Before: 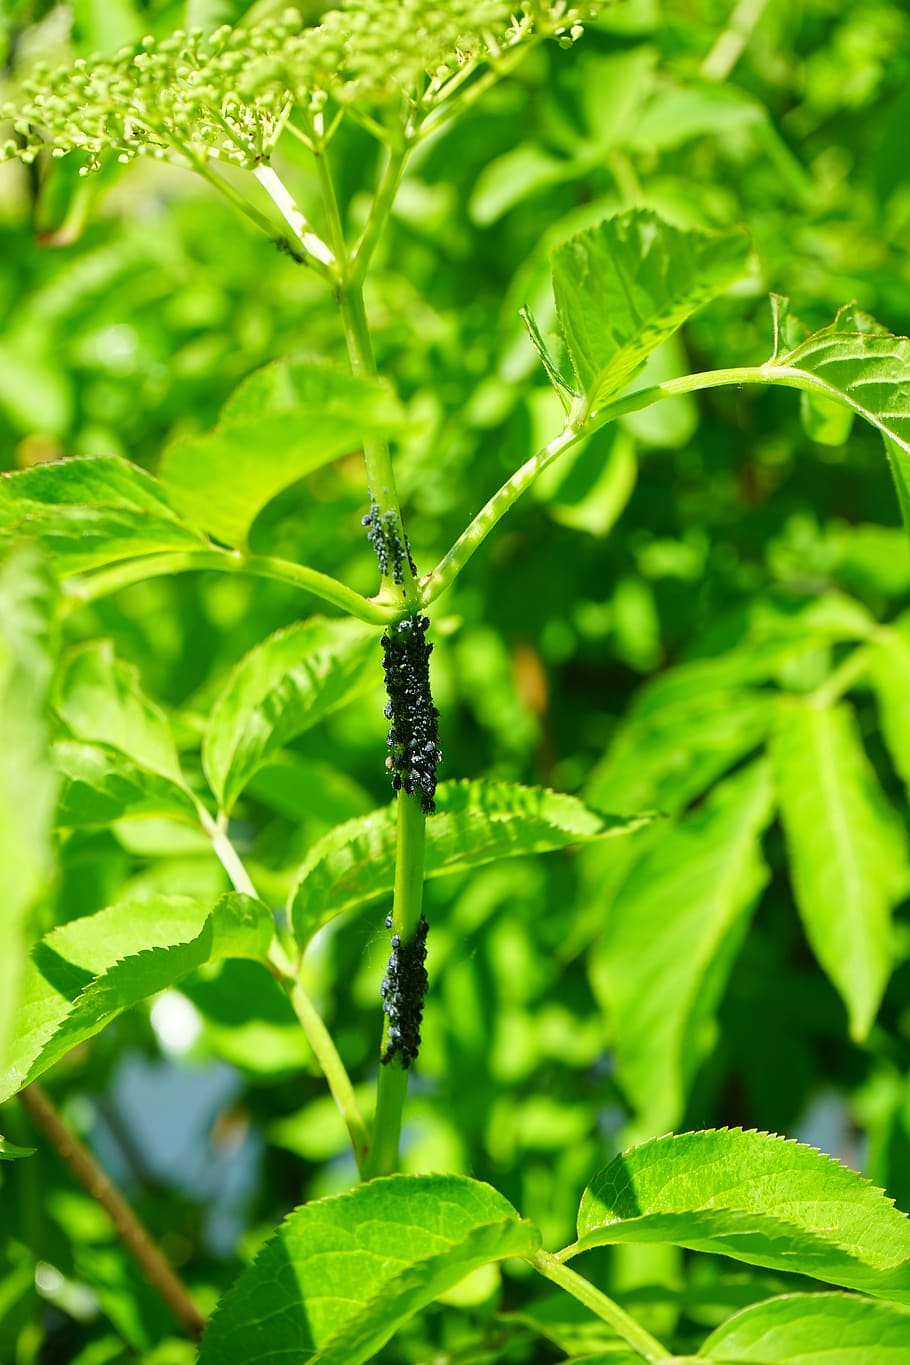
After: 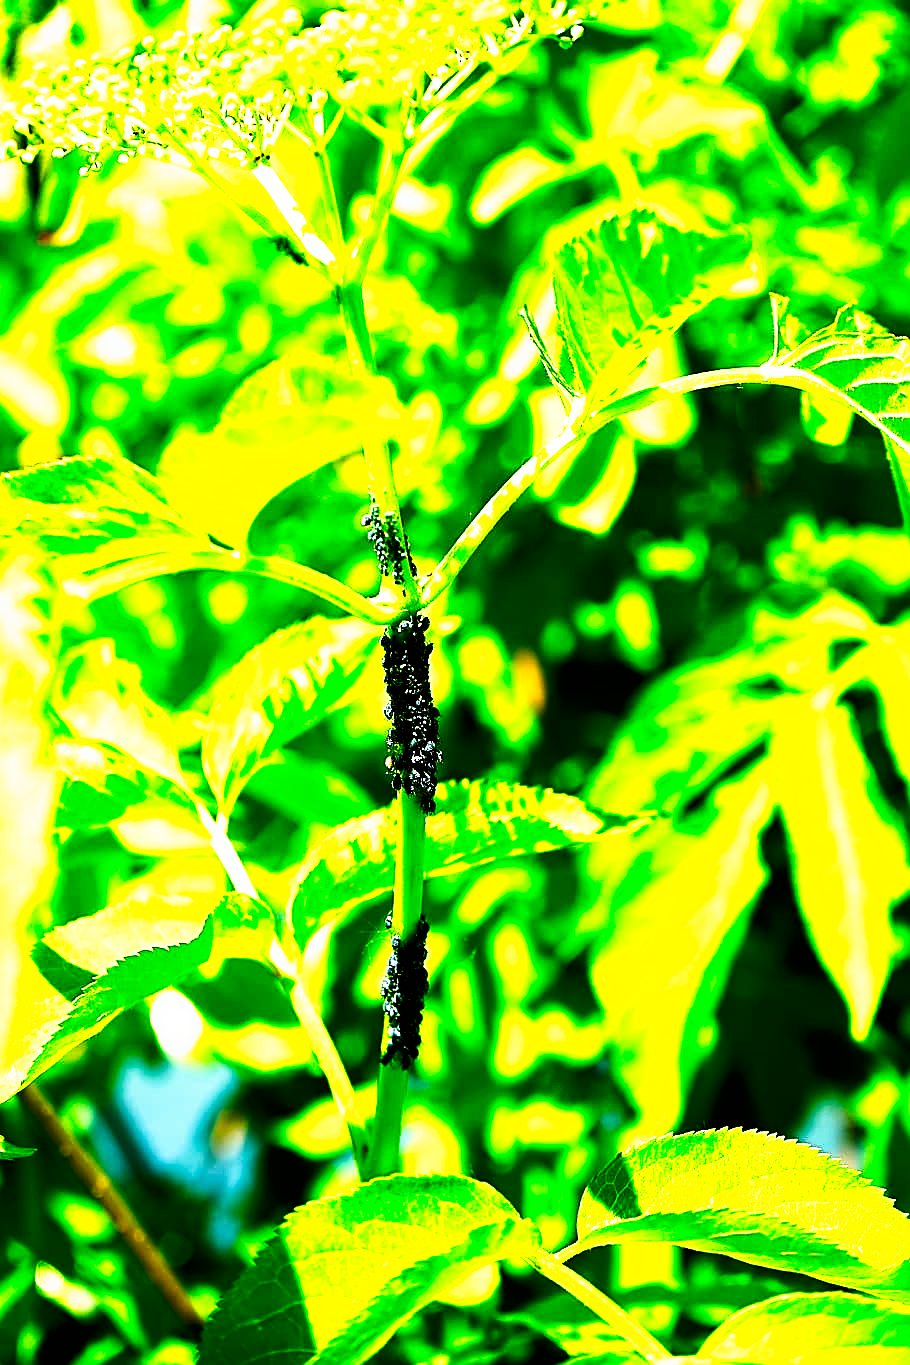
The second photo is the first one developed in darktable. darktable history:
sharpen: on, module defaults
tone curve: curves: ch0 [(0, 0) (0.003, 0) (0.011, 0) (0.025, 0) (0.044, 0.001) (0.069, 0.003) (0.1, 0.003) (0.136, 0.006) (0.177, 0.014) (0.224, 0.056) (0.277, 0.128) (0.335, 0.218) (0.399, 0.346) (0.468, 0.512) (0.543, 0.713) (0.623, 0.898) (0.709, 0.987) (0.801, 0.99) (0.898, 0.99) (1, 1)], preserve colors none
